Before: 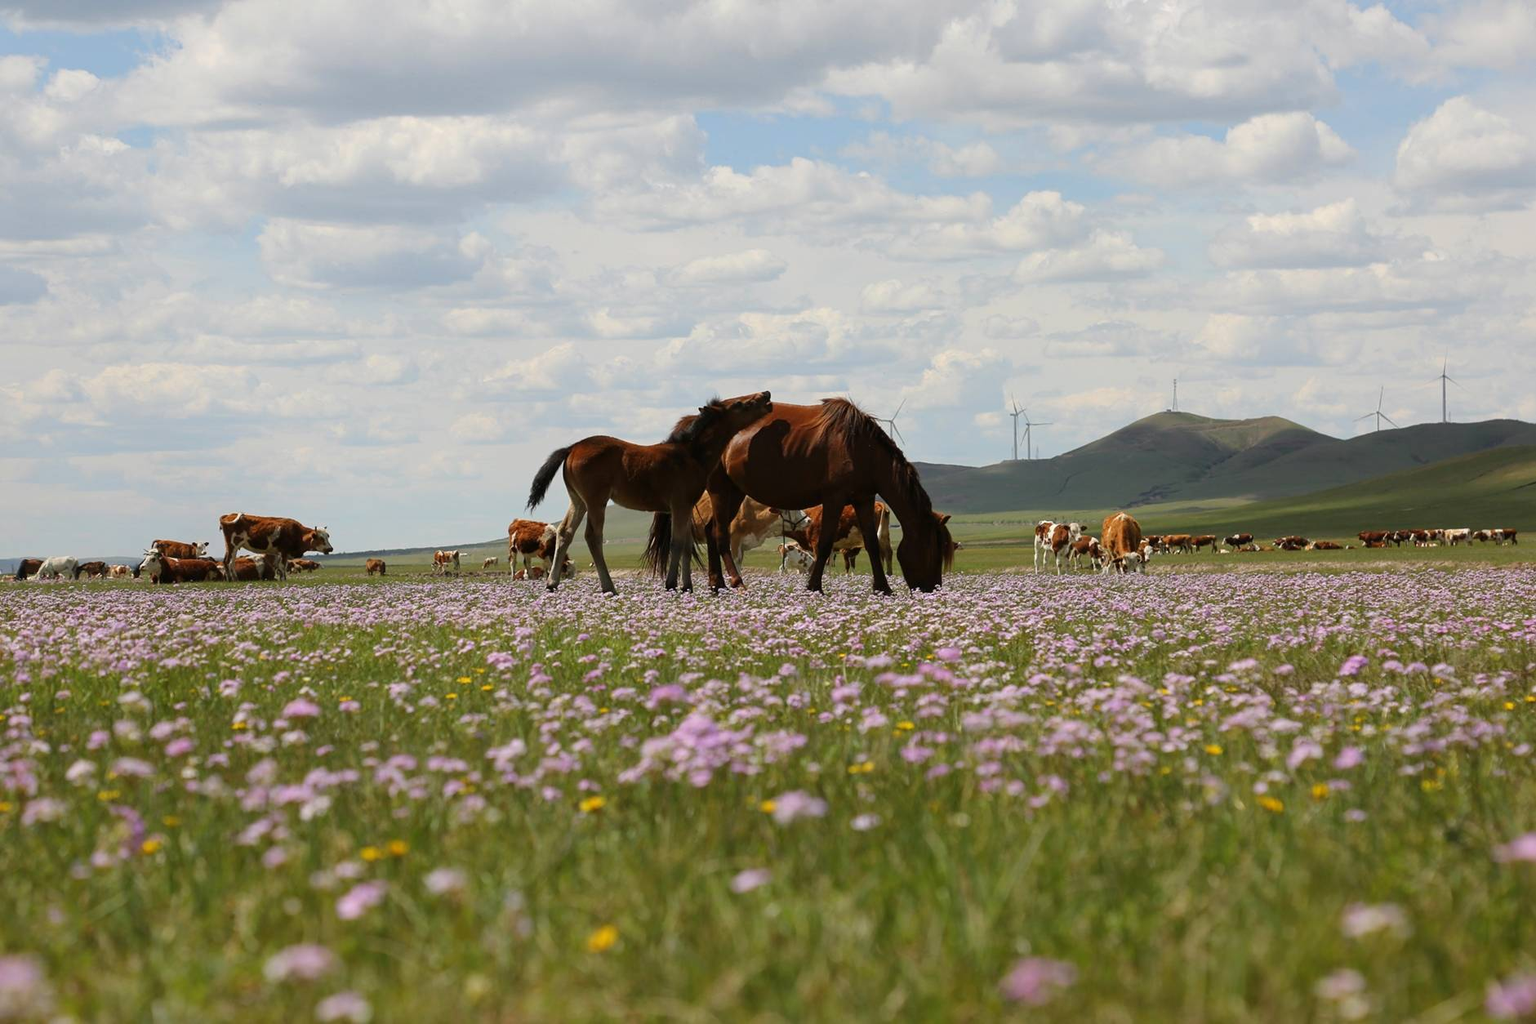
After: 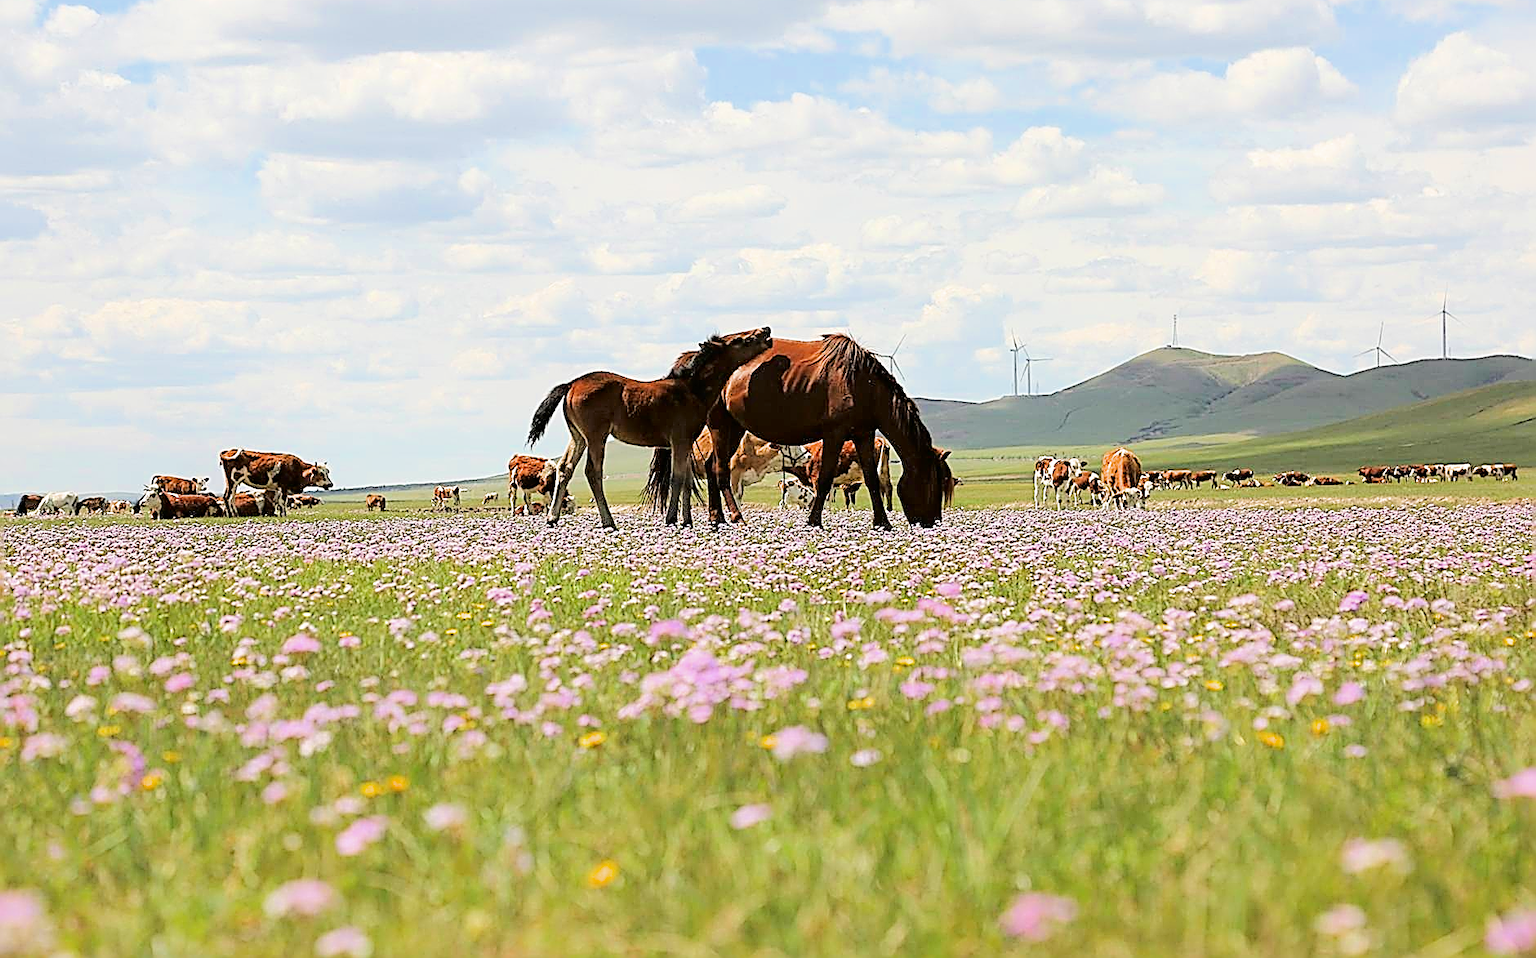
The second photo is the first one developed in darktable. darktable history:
tone curve: curves: ch0 [(0, 0) (0.003, 0.002) (0.011, 0.006) (0.025, 0.013) (0.044, 0.019) (0.069, 0.032) (0.1, 0.056) (0.136, 0.095) (0.177, 0.144) (0.224, 0.193) (0.277, 0.26) (0.335, 0.331) (0.399, 0.405) (0.468, 0.479) (0.543, 0.552) (0.623, 0.624) (0.709, 0.699) (0.801, 0.772) (0.898, 0.856) (1, 1)], color space Lab, independent channels, preserve colors none
crop and rotate: top 6.318%
sharpen: amount 1.998
filmic rgb: black relative exposure -7.65 EV, white relative exposure 4.56 EV, hardness 3.61, color science v6 (2022), iterations of high-quality reconstruction 0
exposure: black level correction 0, exposure 1.745 EV, compensate exposure bias true, compensate highlight preservation false
